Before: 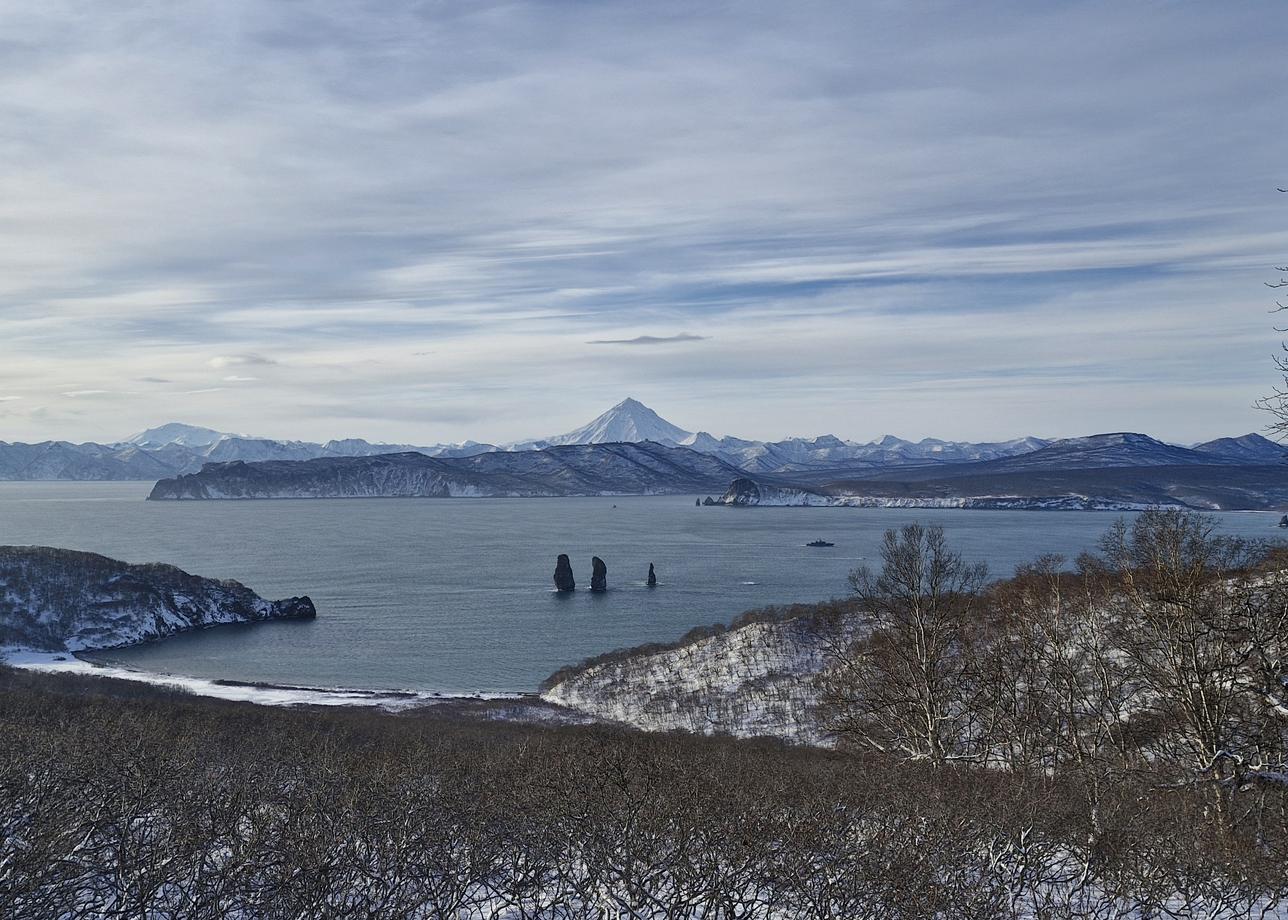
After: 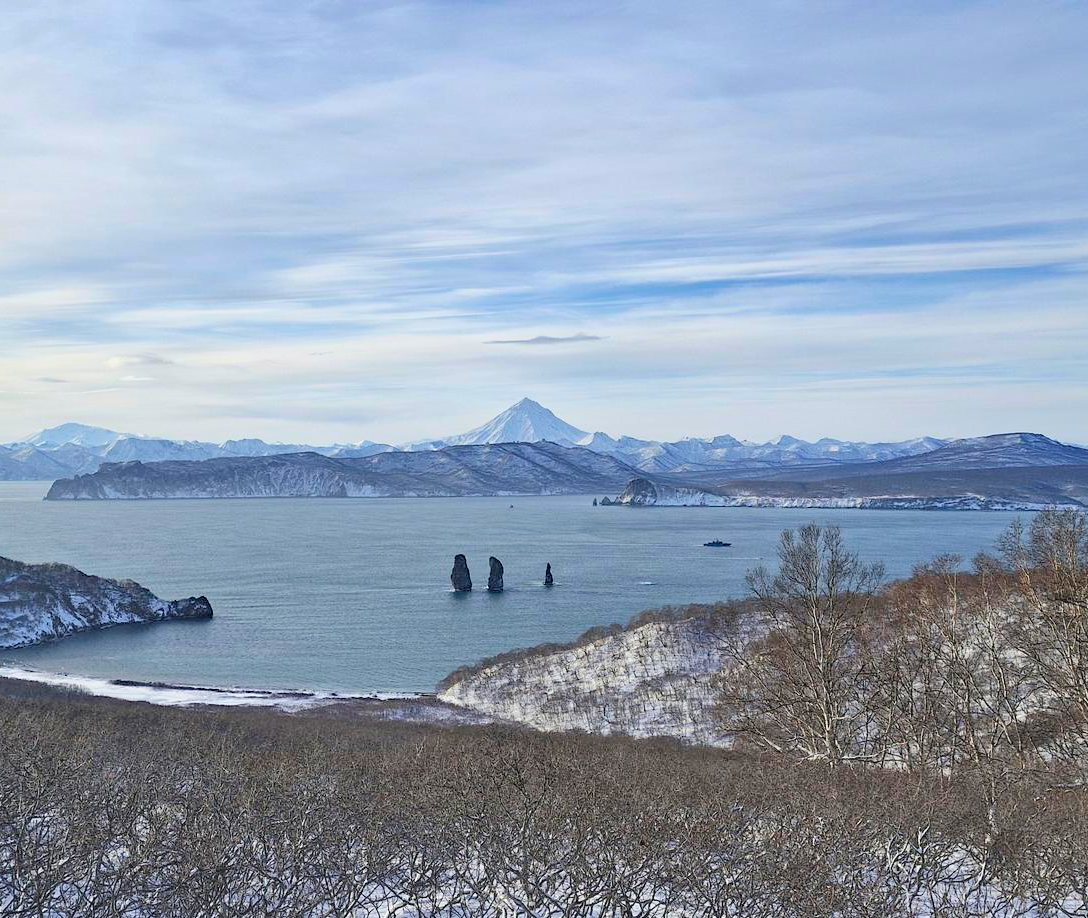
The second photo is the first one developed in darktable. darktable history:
haze removal: compatibility mode true, adaptive false
crop: left 8.026%, right 7.374%
contrast brightness saturation: contrast 0.1, brightness 0.3, saturation 0.14
